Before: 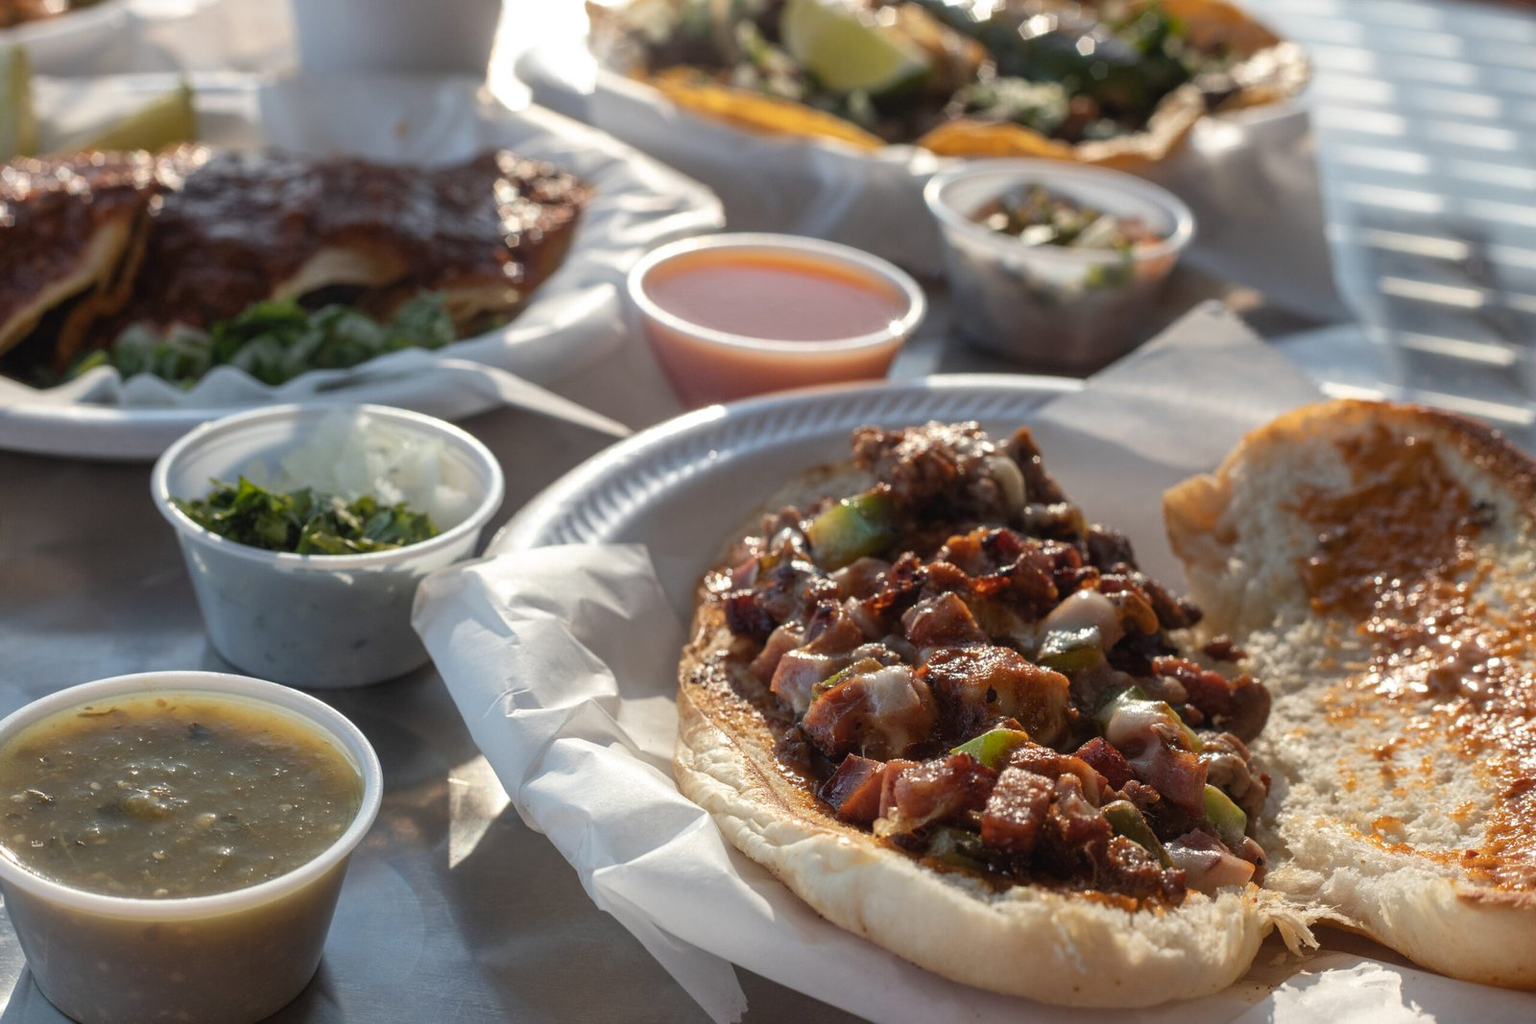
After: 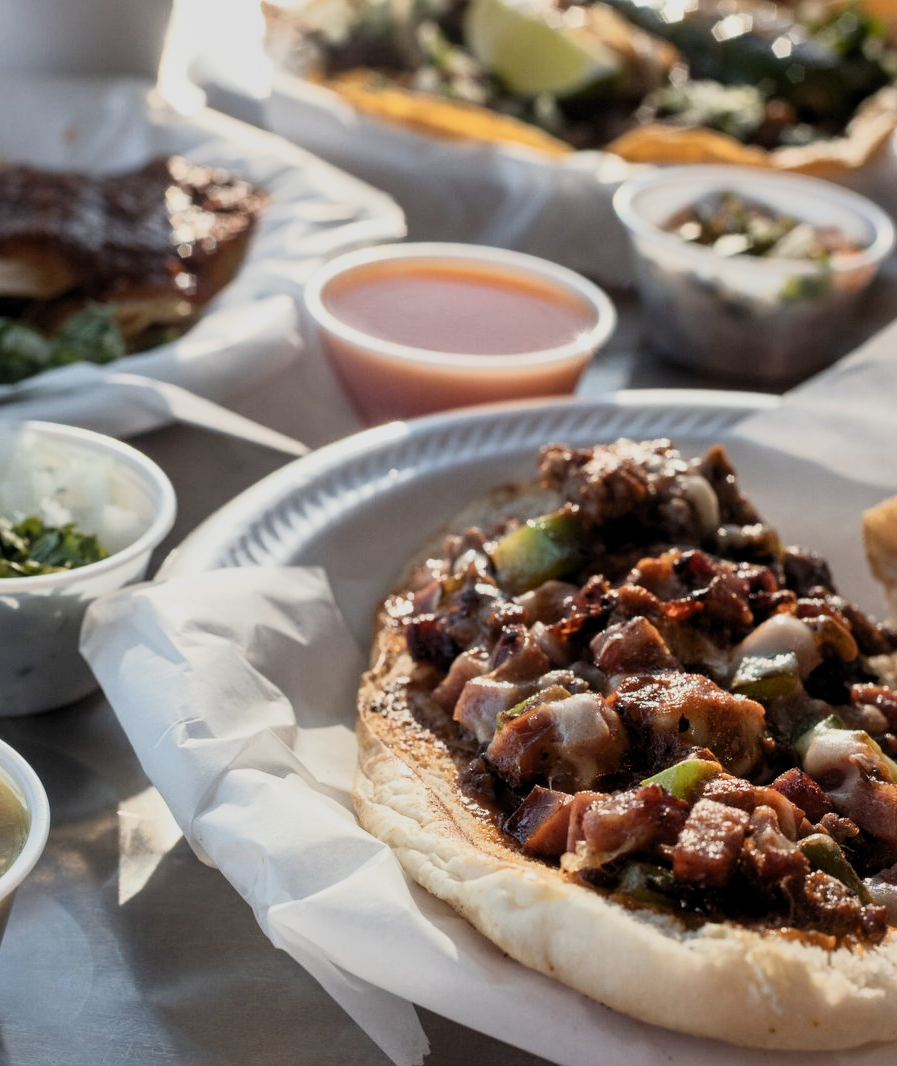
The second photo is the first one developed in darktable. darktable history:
tone curve: curves: ch0 [(0.013, 0) (0.061, 0.059) (0.239, 0.256) (0.502, 0.501) (0.683, 0.676) (0.761, 0.773) (0.858, 0.858) (0.987, 0.945)]; ch1 [(0, 0) (0.172, 0.123) (0.304, 0.267) (0.414, 0.395) (0.472, 0.473) (0.502, 0.502) (0.521, 0.528) (0.583, 0.595) (0.654, 0.673) (0.728, 0.761) (1, 1)]; ch2 [(0, 0) (0.411, 0.424) (0.485, 0.476) (0.502, 0.501) (0.553, 0.557) (0.57, 0.576) (1, 1)], color space Lab, linked channels, preserve colors none
filmic rgb: black relative exposure -7.65 EV, white relative exposure 4.56 EV, hardness 3.61
shadows and highlights: low approximation 0.01, soften with gaussian
crop: left 21.86%, right 22.036%, bottom 0.01%
contrast brightness saturation: contrast 0.243, brightness 0.091
